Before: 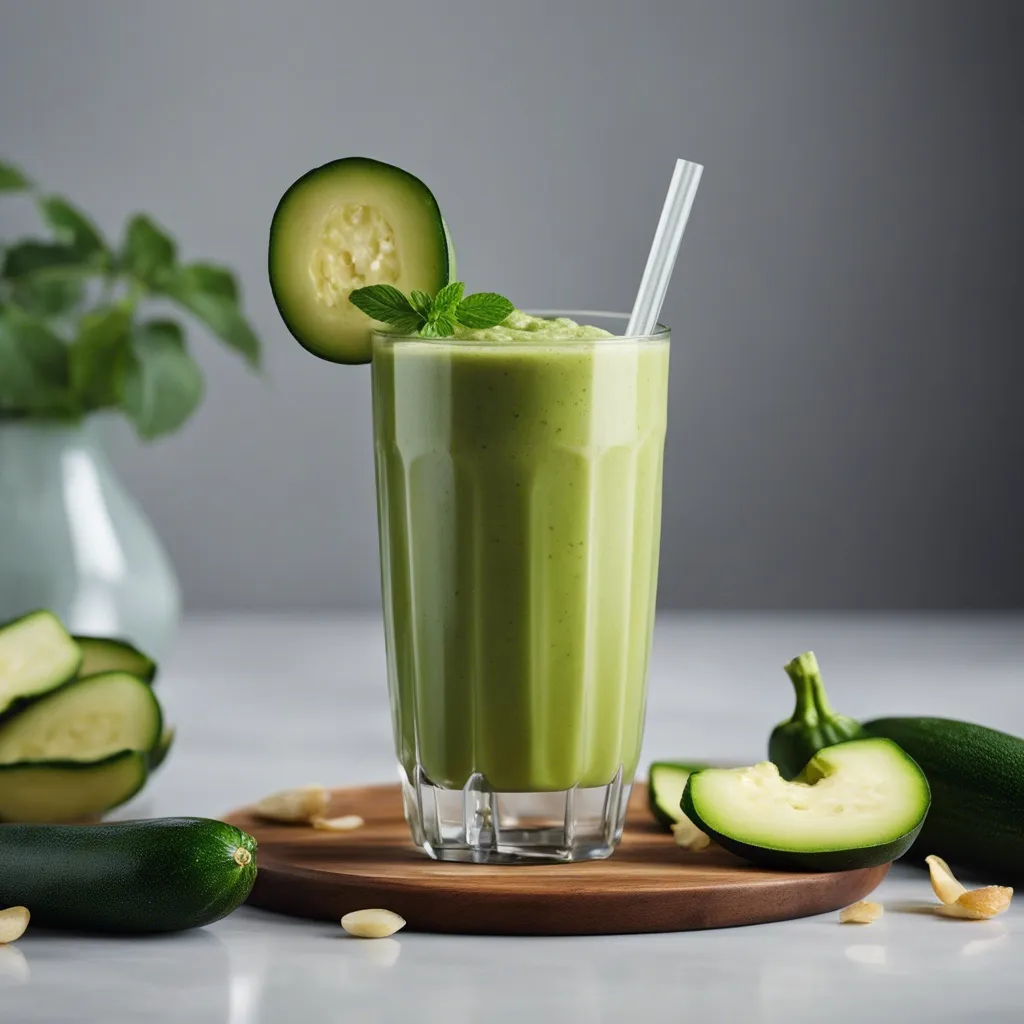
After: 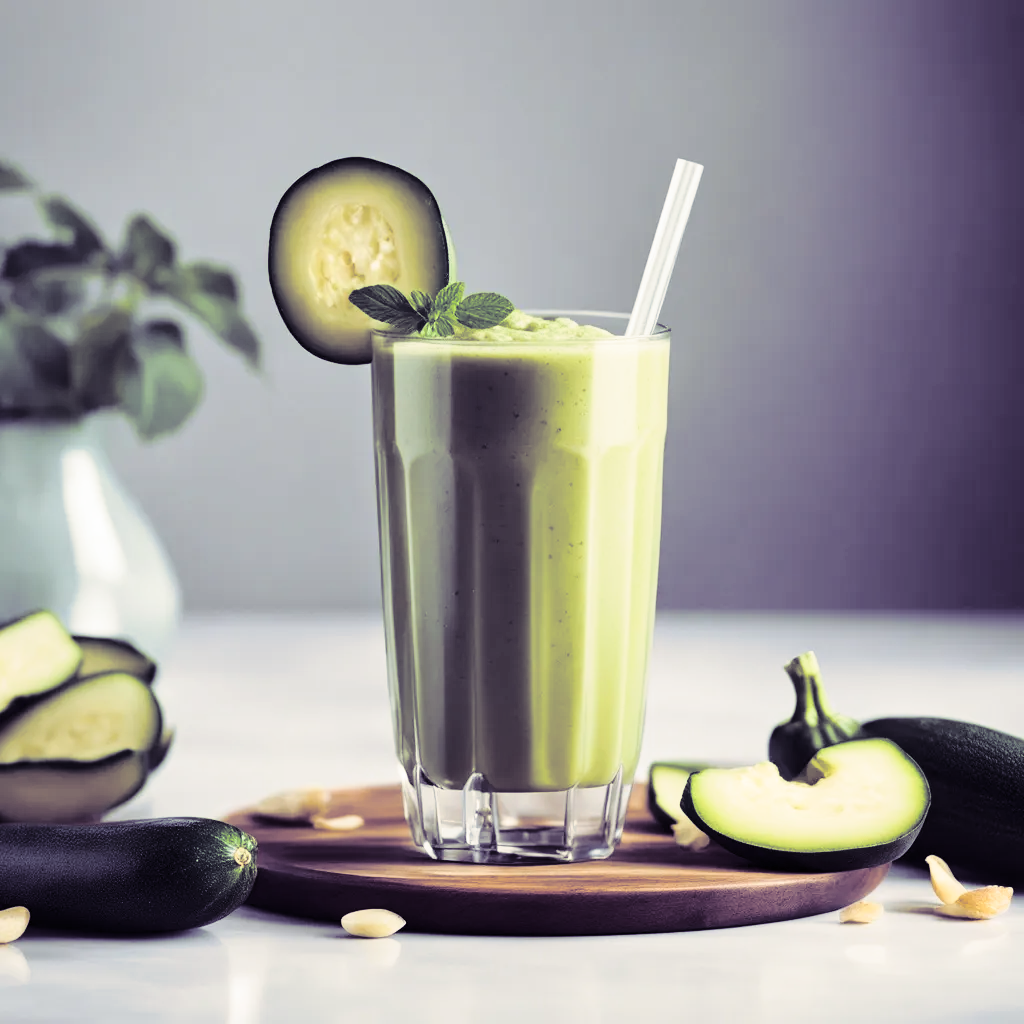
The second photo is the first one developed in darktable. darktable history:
base curve: curves: ch0 [(0, 0) (0.028, 0.03) (0.121, 0.232) (0.46, 0.748) (0.859, 0.968) (1, 1)]
color balance rgb: linear chroma grading › global chroma 8.33%, perceptual saturation grading › global saturation 18.52%, global vibrance 7.87%
color correction: saturation 0.57
split-toning: shadows › hue 255.6°, shadows › saturation 0.66, highlights › hue 43.2°, highlights › saturation 0.68, balance -50.1
